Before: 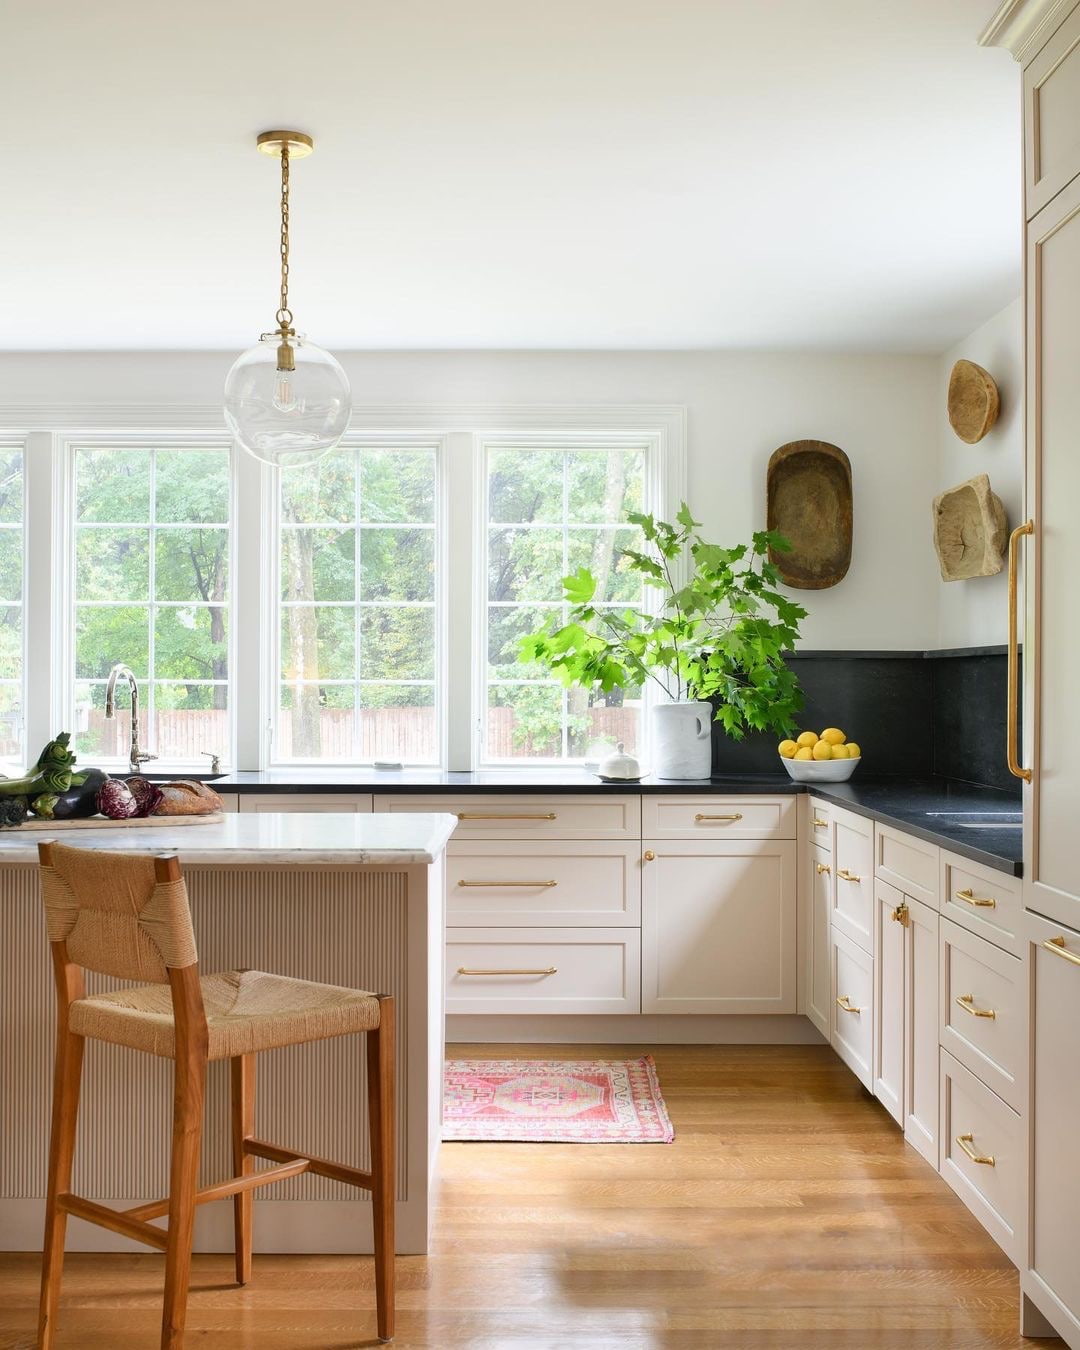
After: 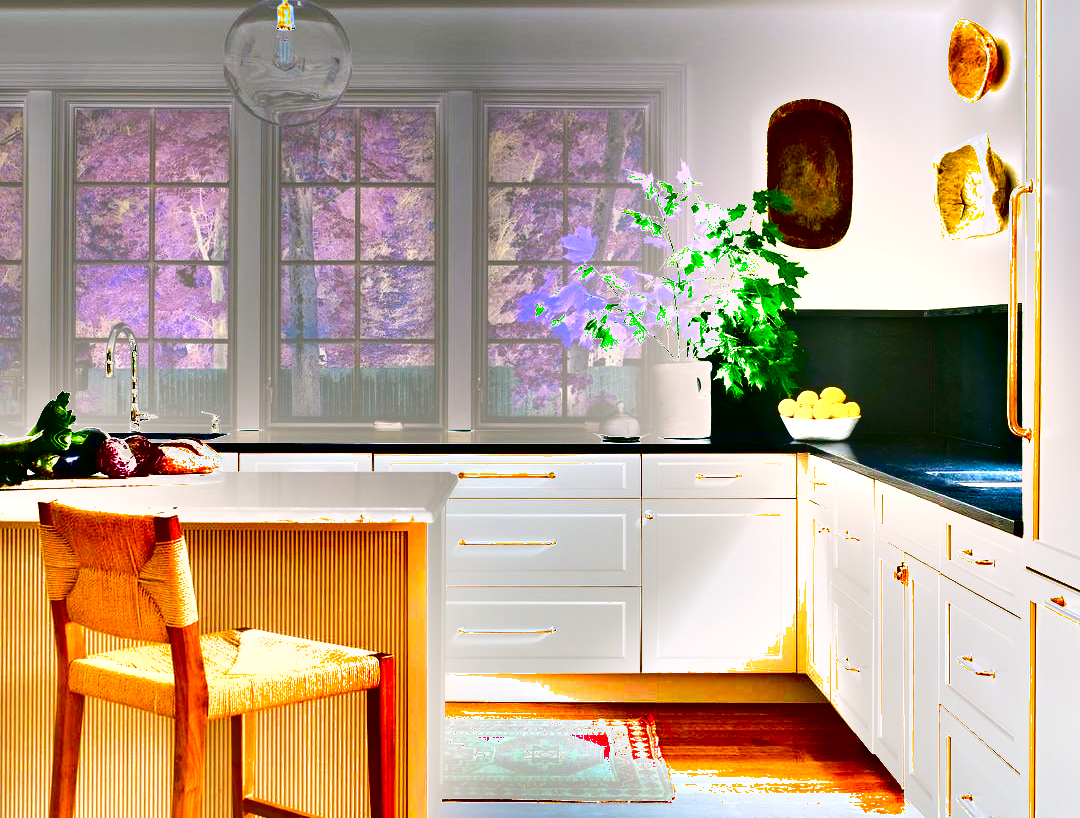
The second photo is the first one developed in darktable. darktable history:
color correction: highlights a* 4.27, highlights b* 4.95, shadows a* -7.23, shadows b* 4.95
crop and rotate: top 25.314%, bottom 14.027%
local contrast: mode bilateral grid, contrast 20, coarseness 50, detail 103%, midtone range 0.2
color balance rgb: linear chroma grading › global chroma 19.47%, perceptual saturation grading › global saturation 17.518%
shadows and highlights: shadows 53.26, highlights color adjustment 88.96%, soften with gaussian
exposure: exposure 1.998 EV, compensate exposure bias true, compensate highlight preservation false
